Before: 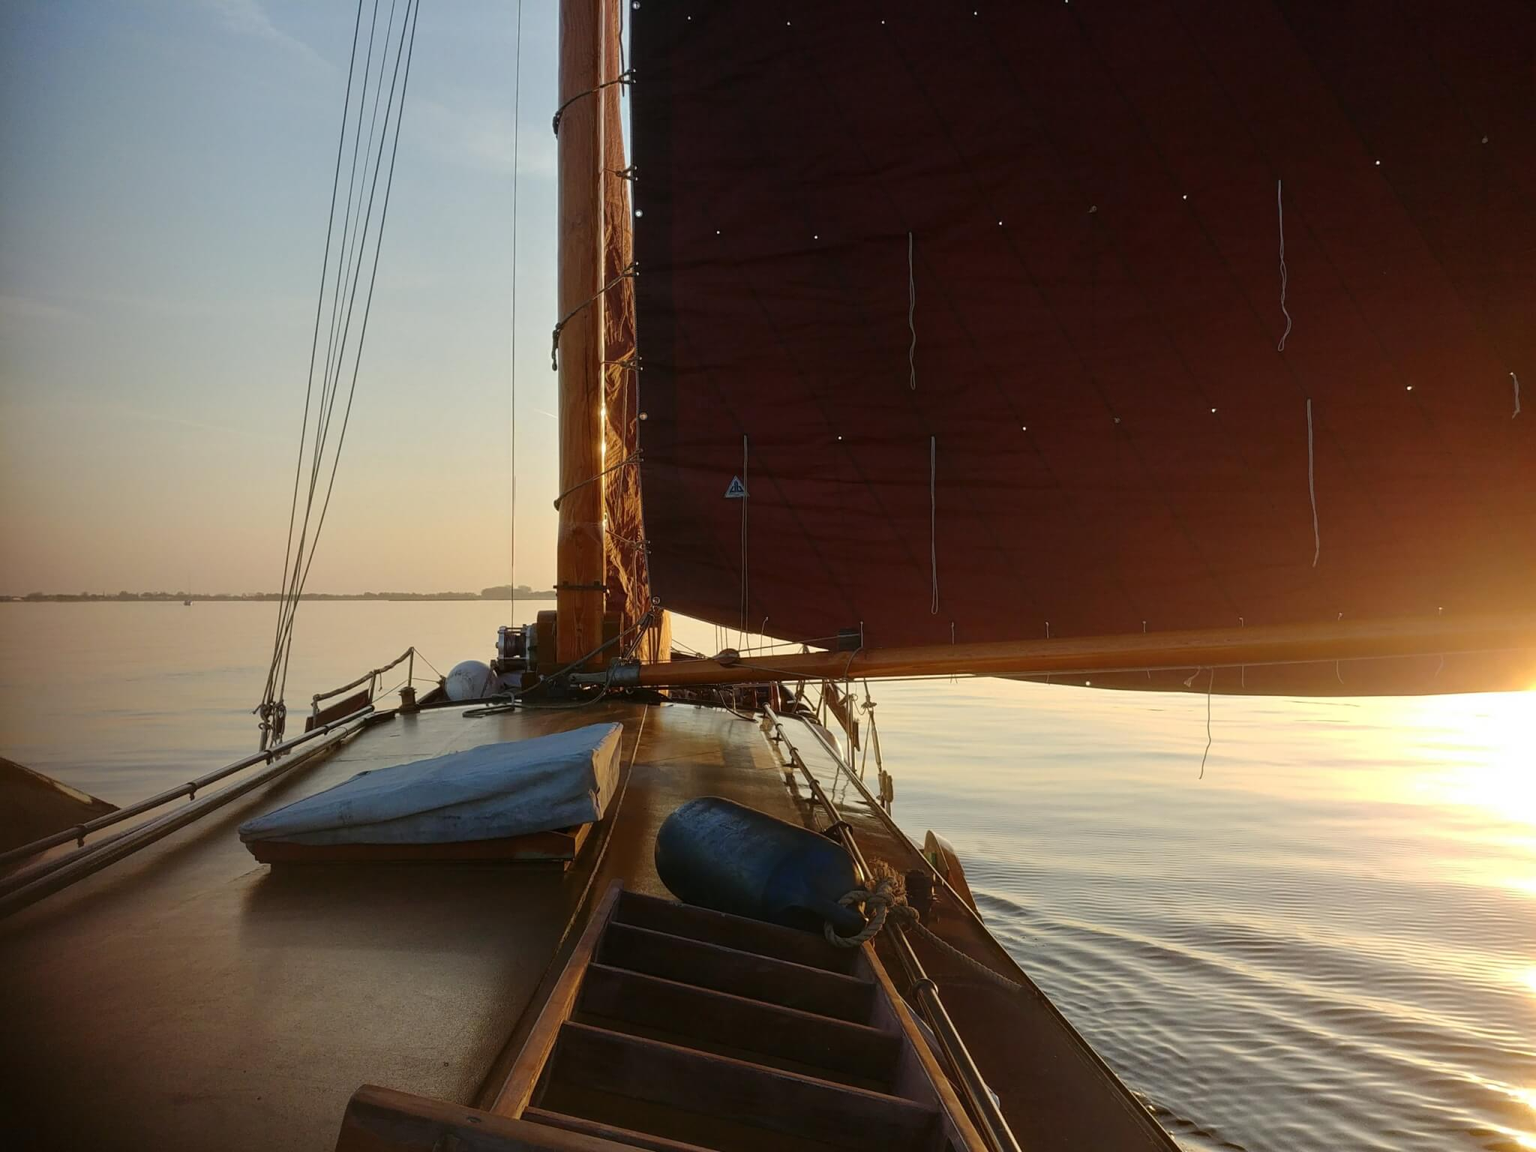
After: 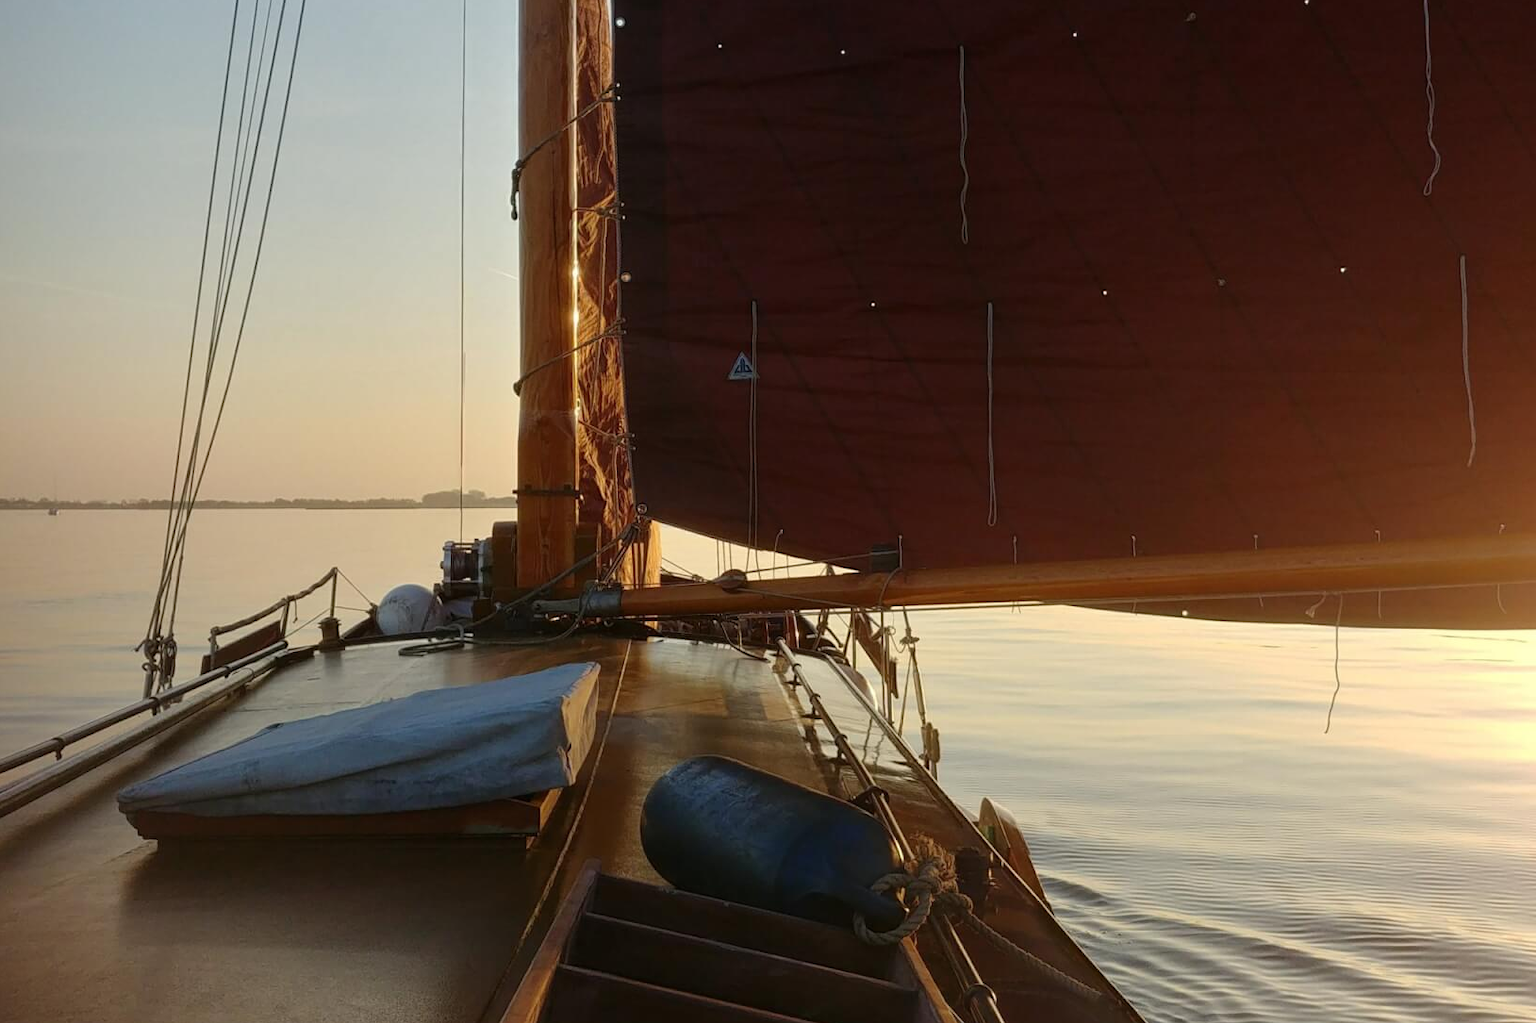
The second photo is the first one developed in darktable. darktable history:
crop: left 9.48%, top 17.029%, right 10.94%, bottom 12.32%
